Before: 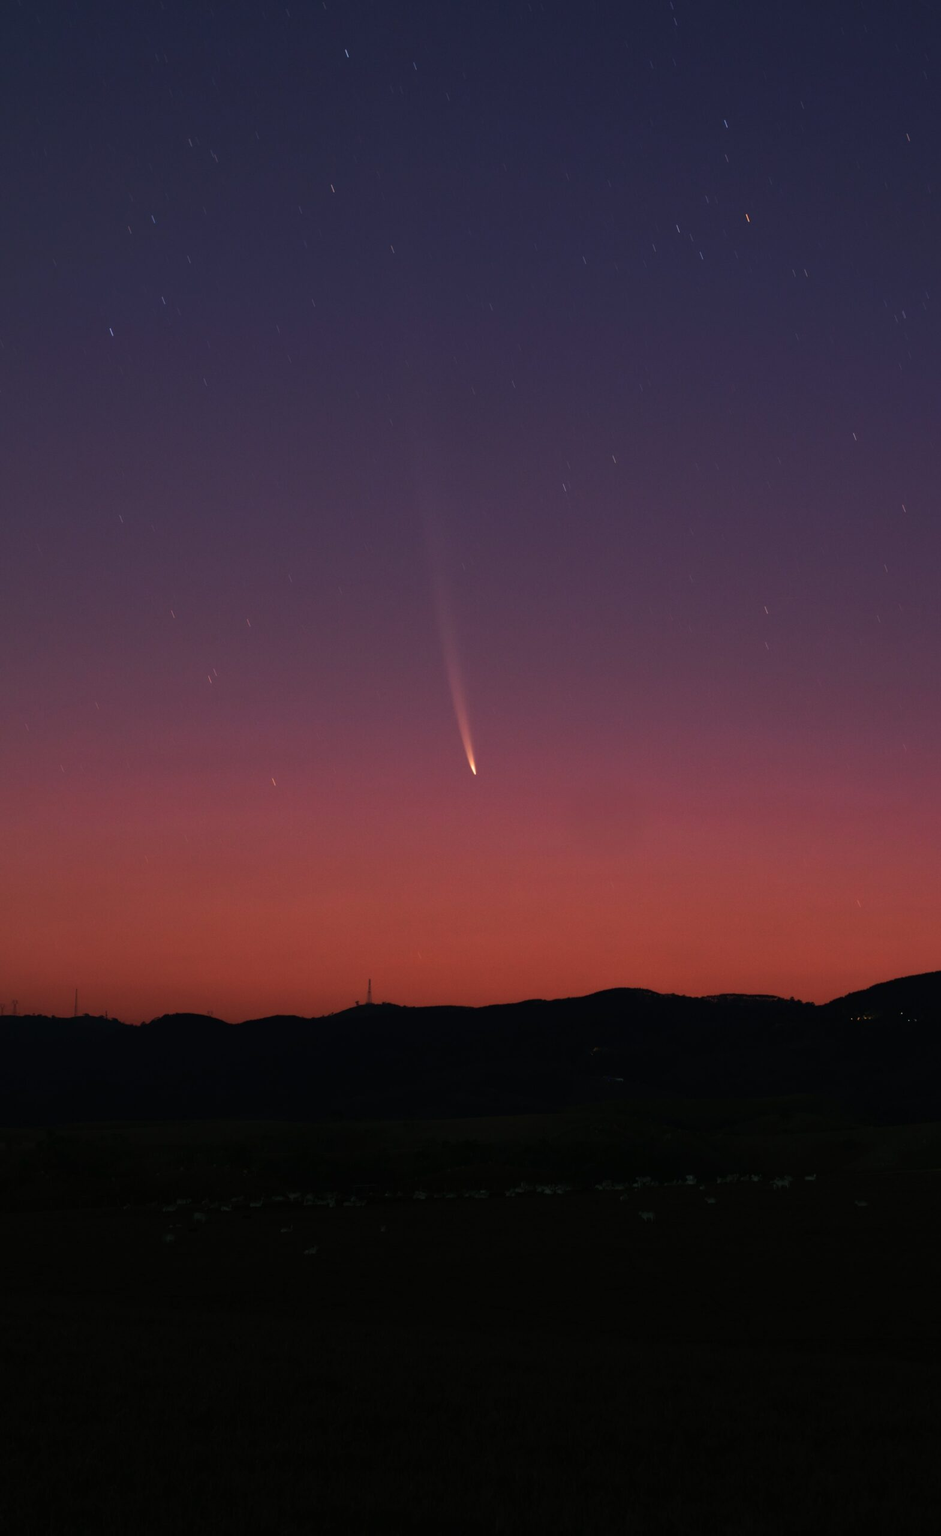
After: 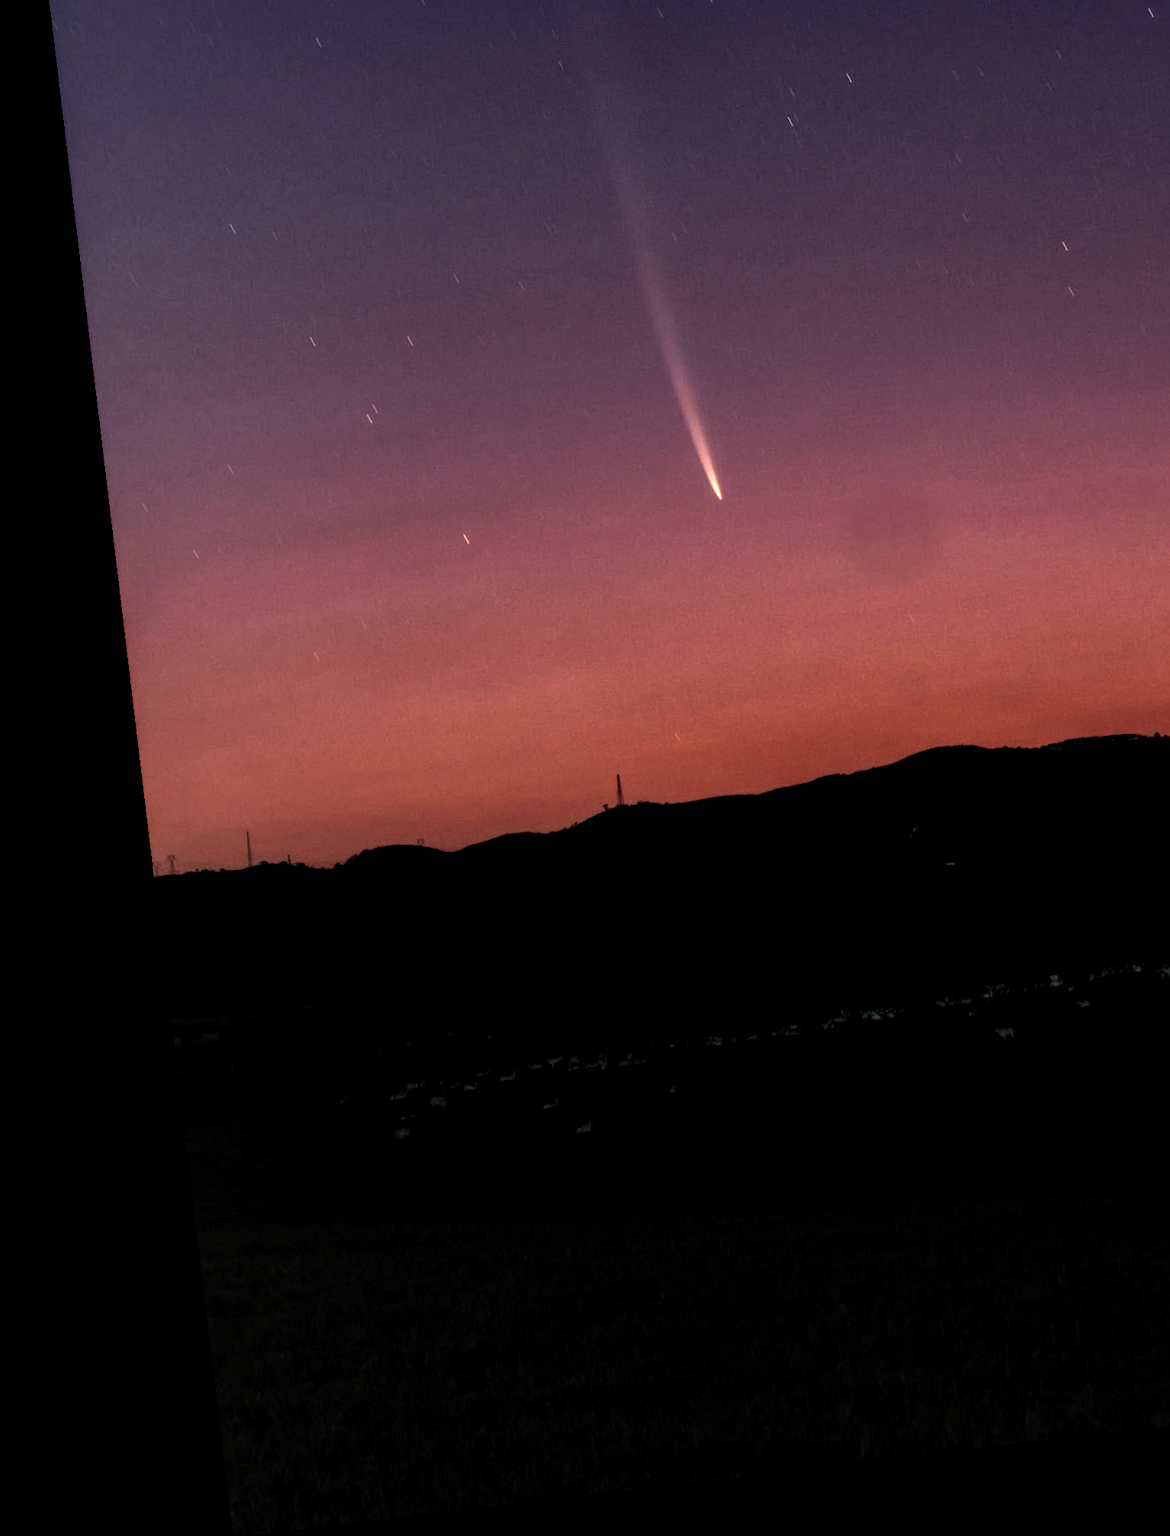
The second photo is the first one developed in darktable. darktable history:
crop: top 26.531%, right 17.959%
local contrast: highlights 0%, shadows 0%, detail 300%, midtone range 0.3
rotate and perspective: rotation -6.83°, automatic cropping off
